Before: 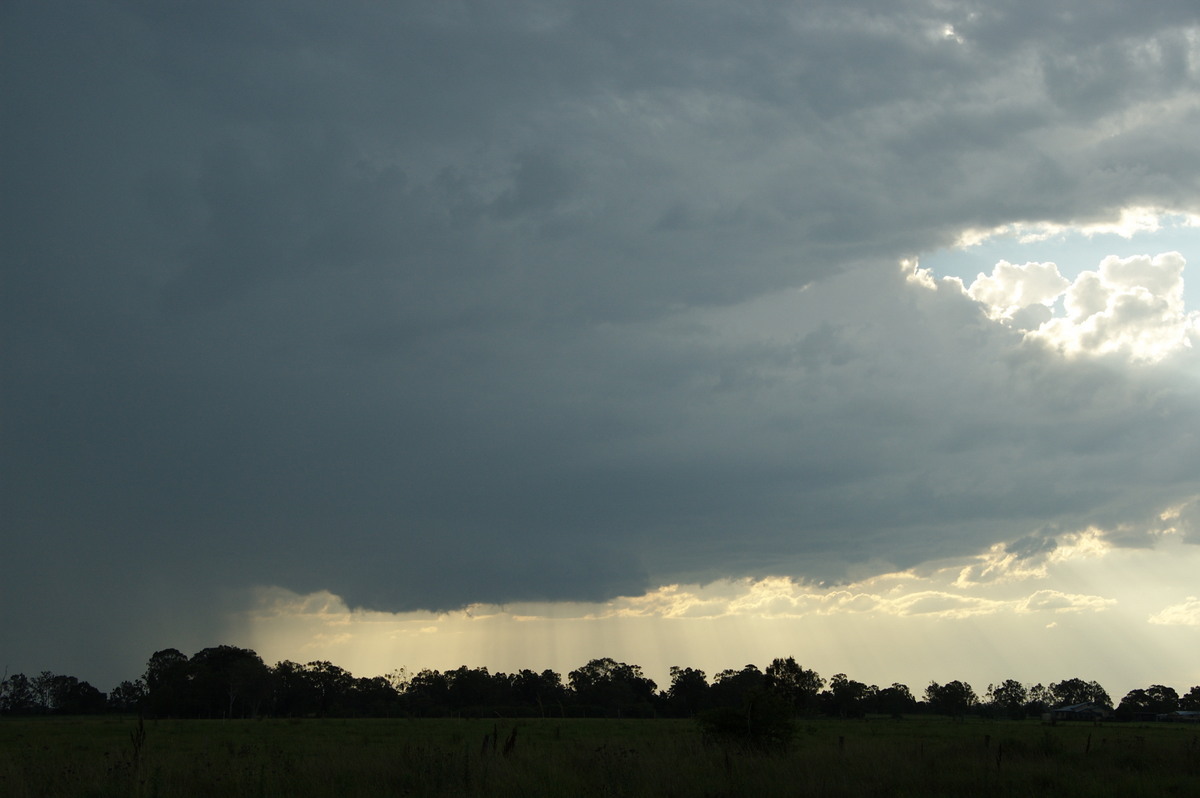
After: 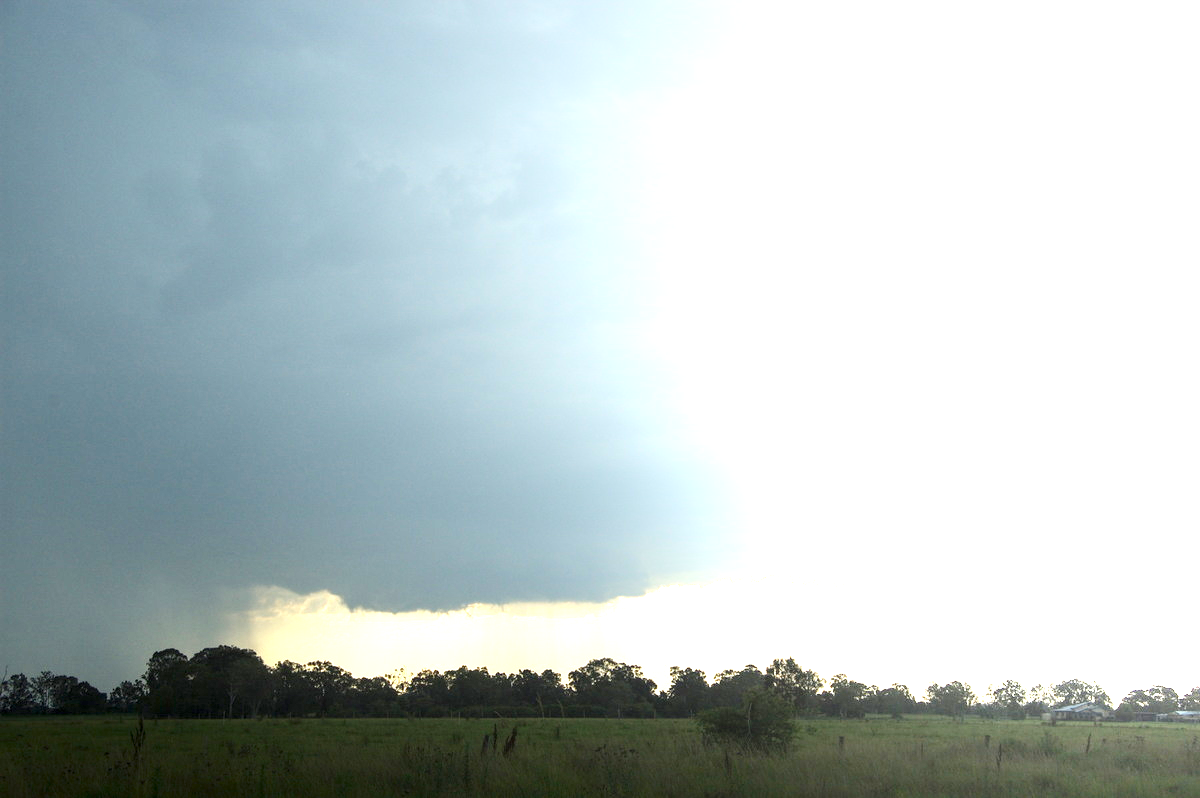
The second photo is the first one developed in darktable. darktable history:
exposure: black level correction 0.001, exposure 1.825 EV, compensate highlight preservation false
local contrast: on, module defaults
shadows and highlights: shadows -55.96, highlights 85.14, soften with gaussian
